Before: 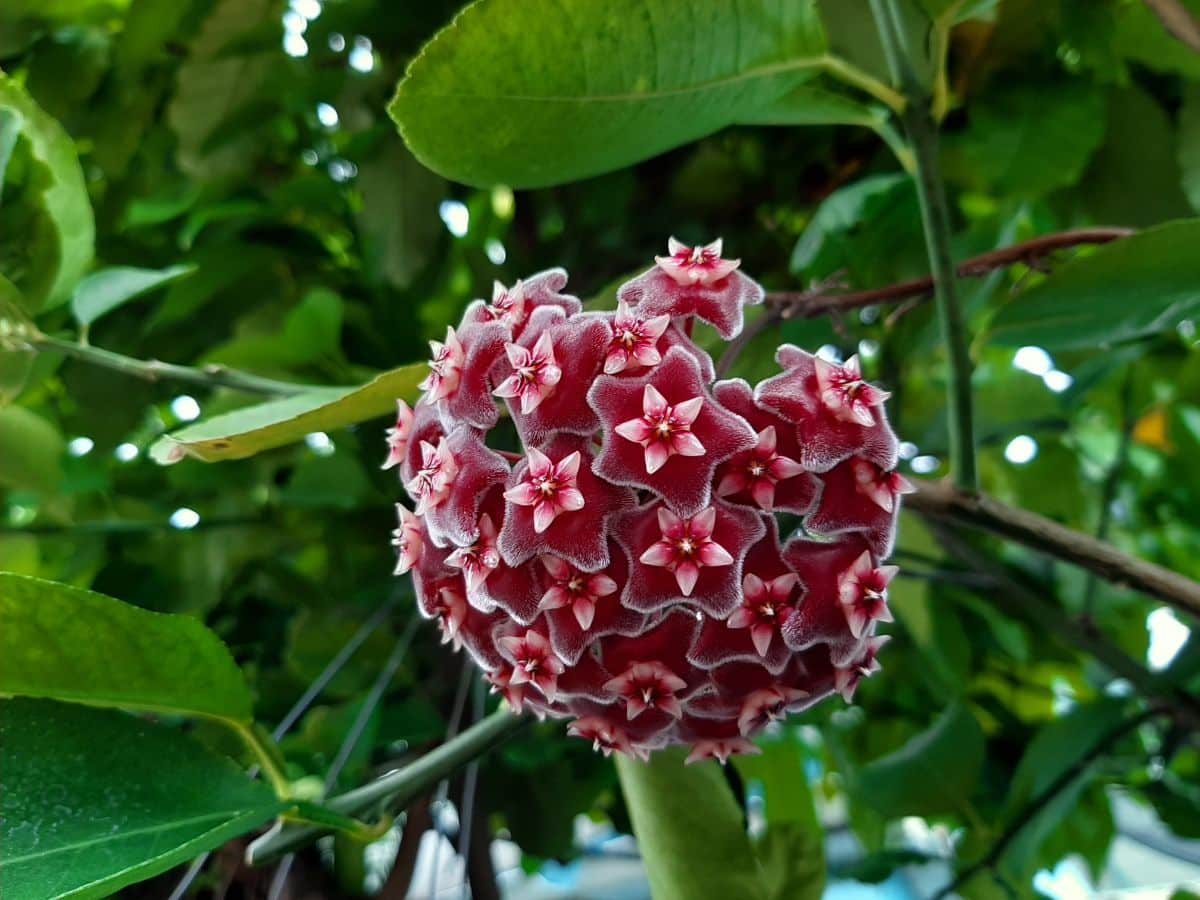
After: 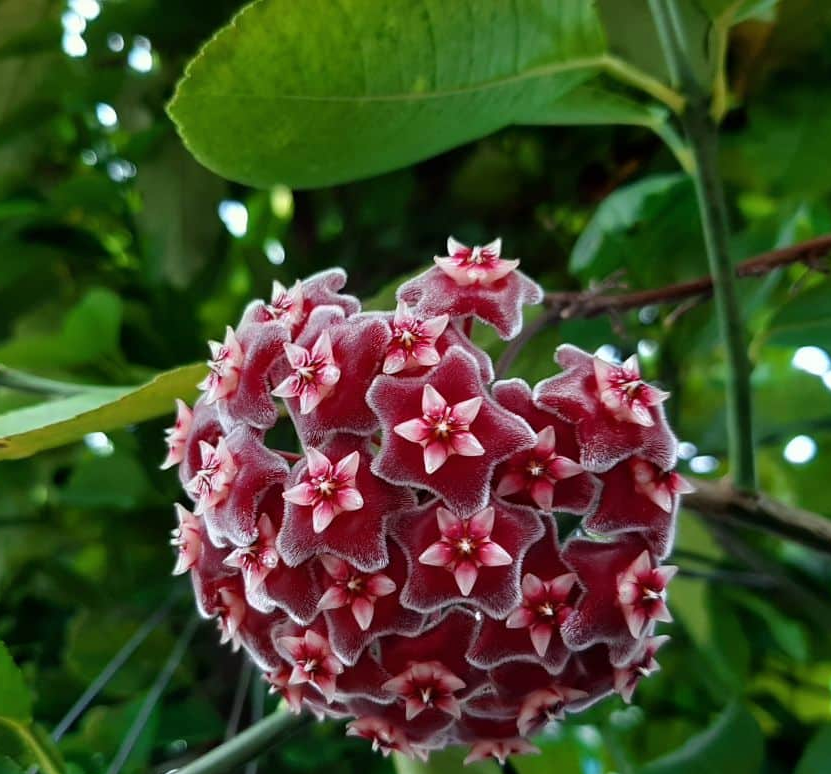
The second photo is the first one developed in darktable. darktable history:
crop: left 18.479%, right 12.2%, bottom 13.971%
white balance: red 0.986, blue 1.01
shadows and highlights: shadows 20.91, highlights -82.73, soften with gaussian
